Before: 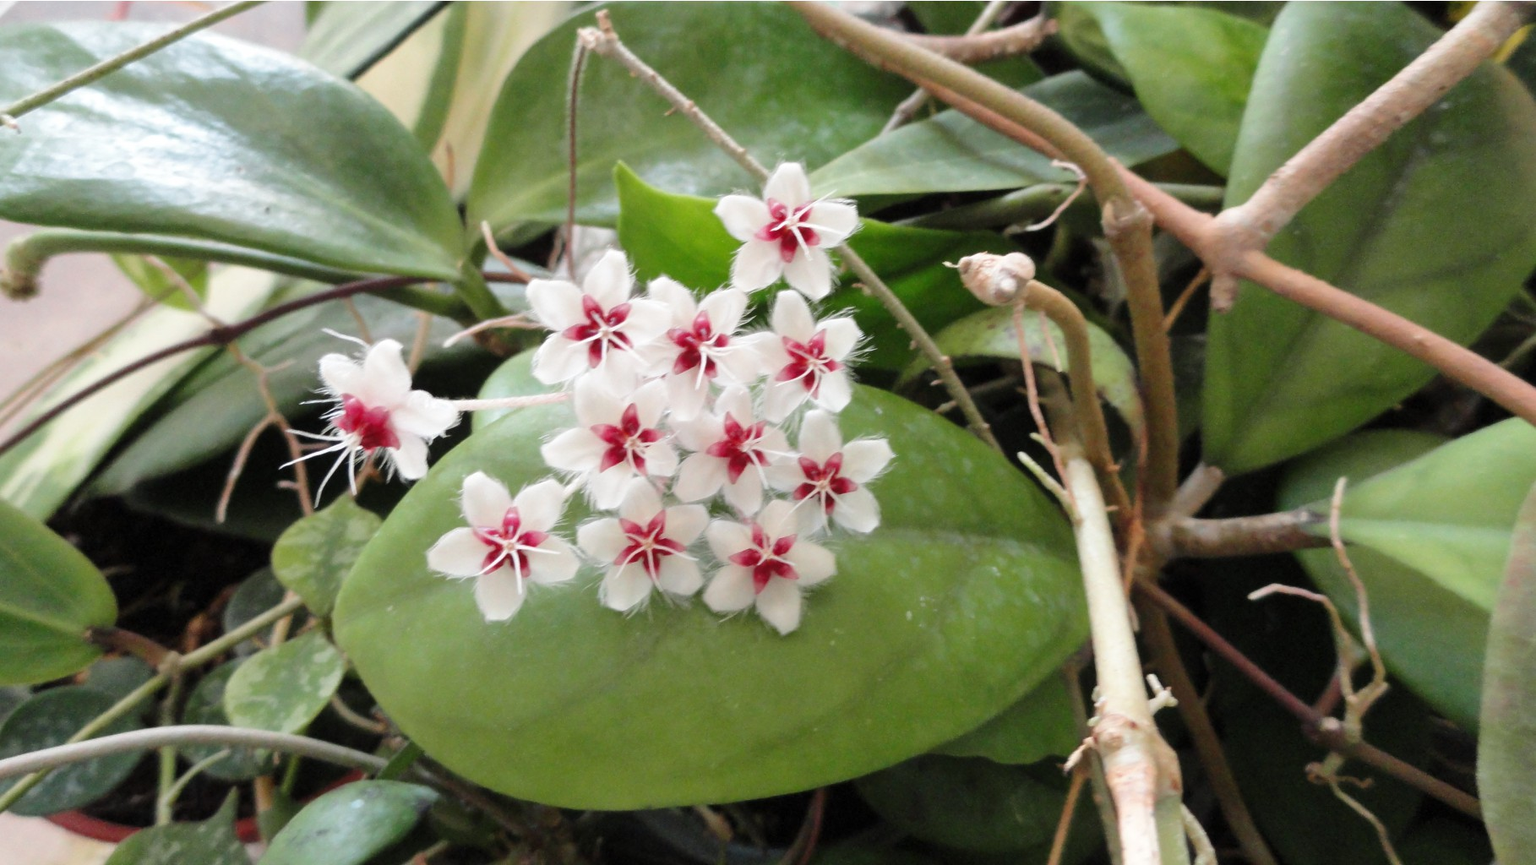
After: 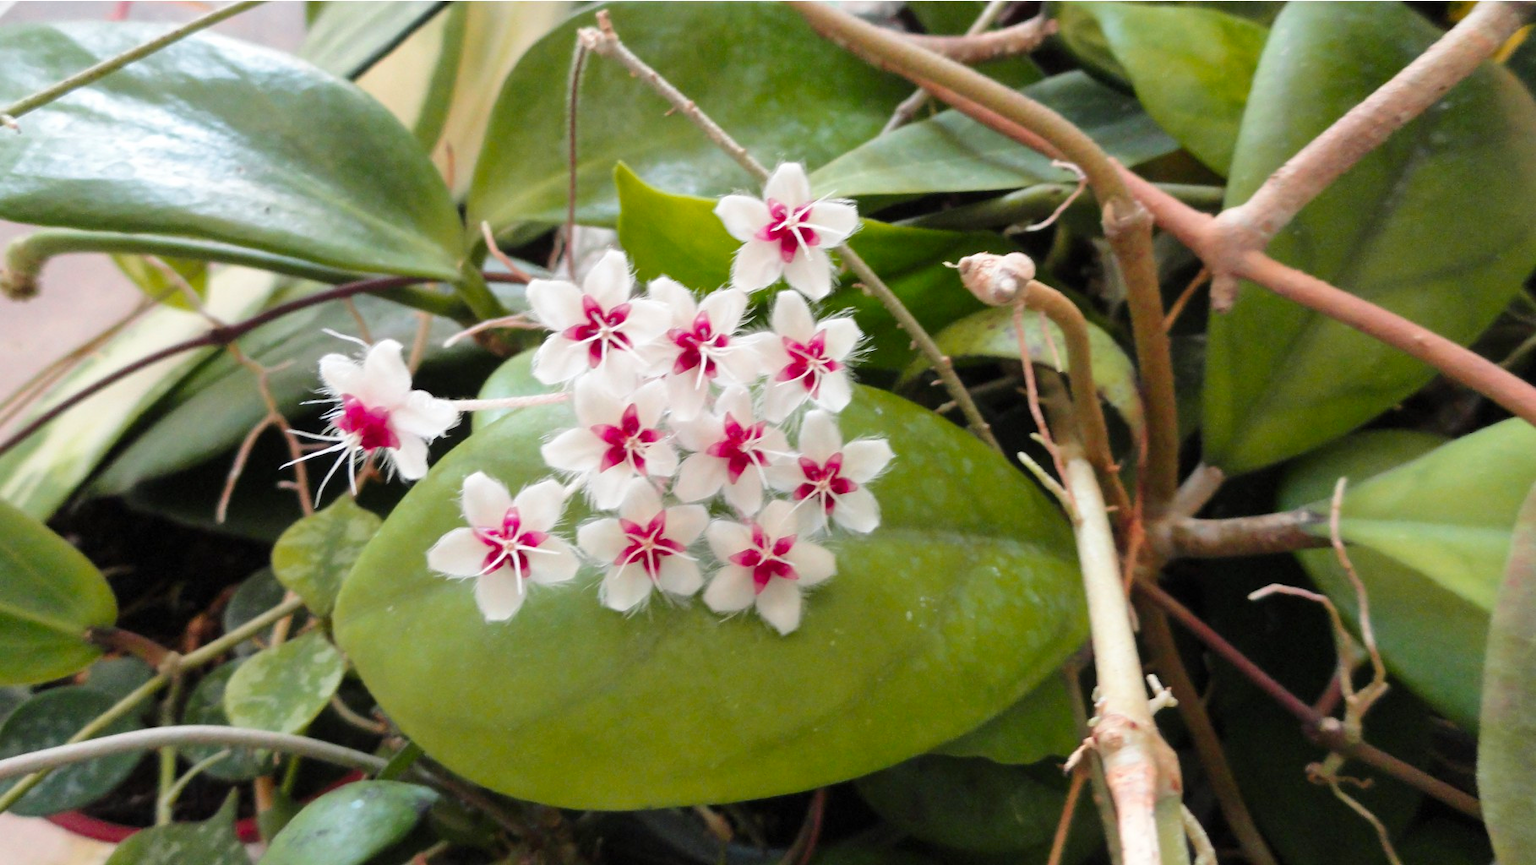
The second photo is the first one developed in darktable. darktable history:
color zones: curves: ch1 [(0.24, 0.629) (0.75, 0.5)]; ch2 [(0.255, 0.454) (0.745, 0.491)]
